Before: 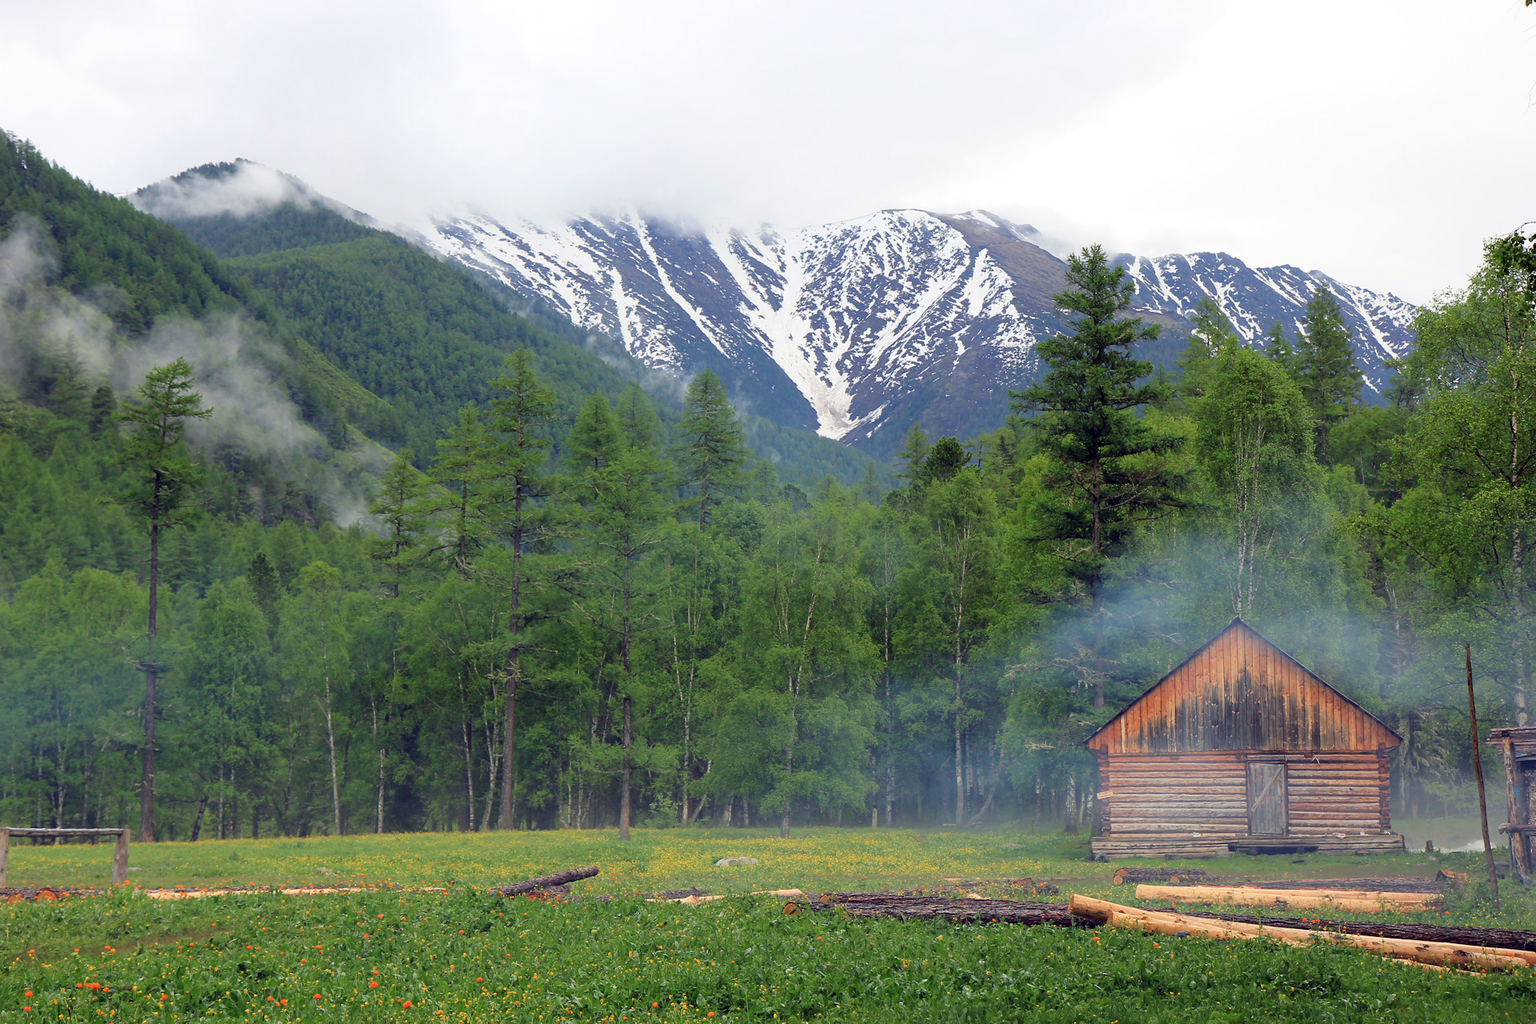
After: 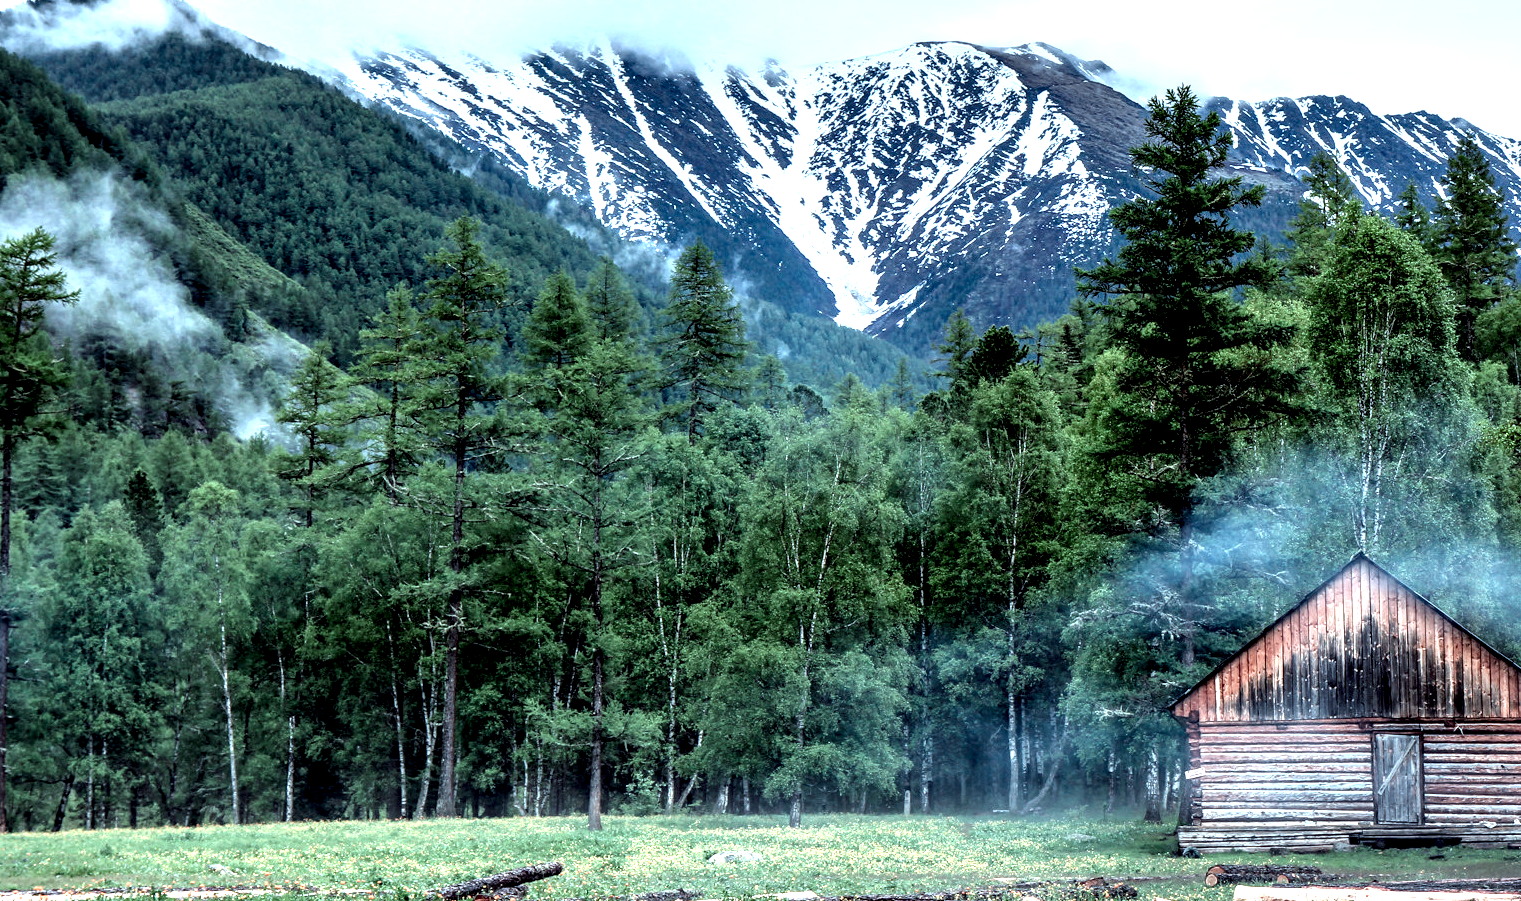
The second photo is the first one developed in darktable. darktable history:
crop: left 9.731%, top 17.235%, right 10.998%, bottom 12.364%
color correction: highlights a* -9.61, highlights b* -21.93
local contrast: highlights 115%, shadows 45%, detail 292%
